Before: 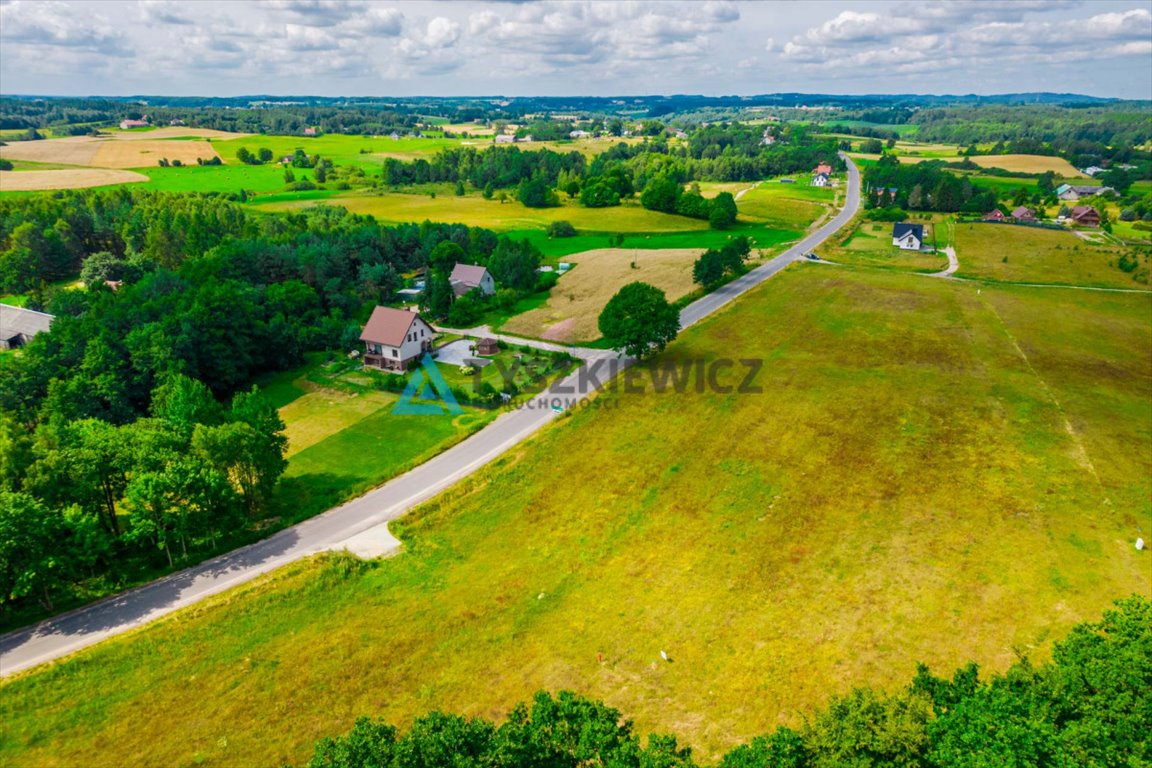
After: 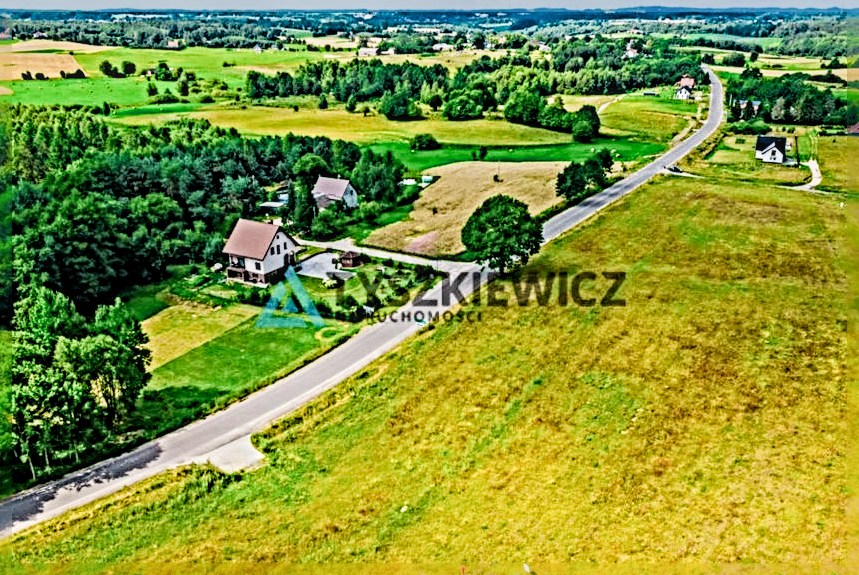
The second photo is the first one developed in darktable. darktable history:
local contrast: on, module defaults
crop and rotate: left 11.926%, top 11.451%, right 13.503%, bottom 13.663%
exposure: black level correction 0, exposure 0.699 EV, compensate highlight preservation false
filmic rgb: black relative exposure -7.65 EV, white relative exposure 4.56 EV, threshold 3 EV, hardness 3.61, iterations of high-quality reconstruction 10, enable highlight reconstruction true
sharpen: radius 6.298, amount 1.787, threshold 0.118
color calibration: illuminant same as pipeline (D50), adaptation XYZ, x 0.346, y 0.359, temperature 5022.37 K
